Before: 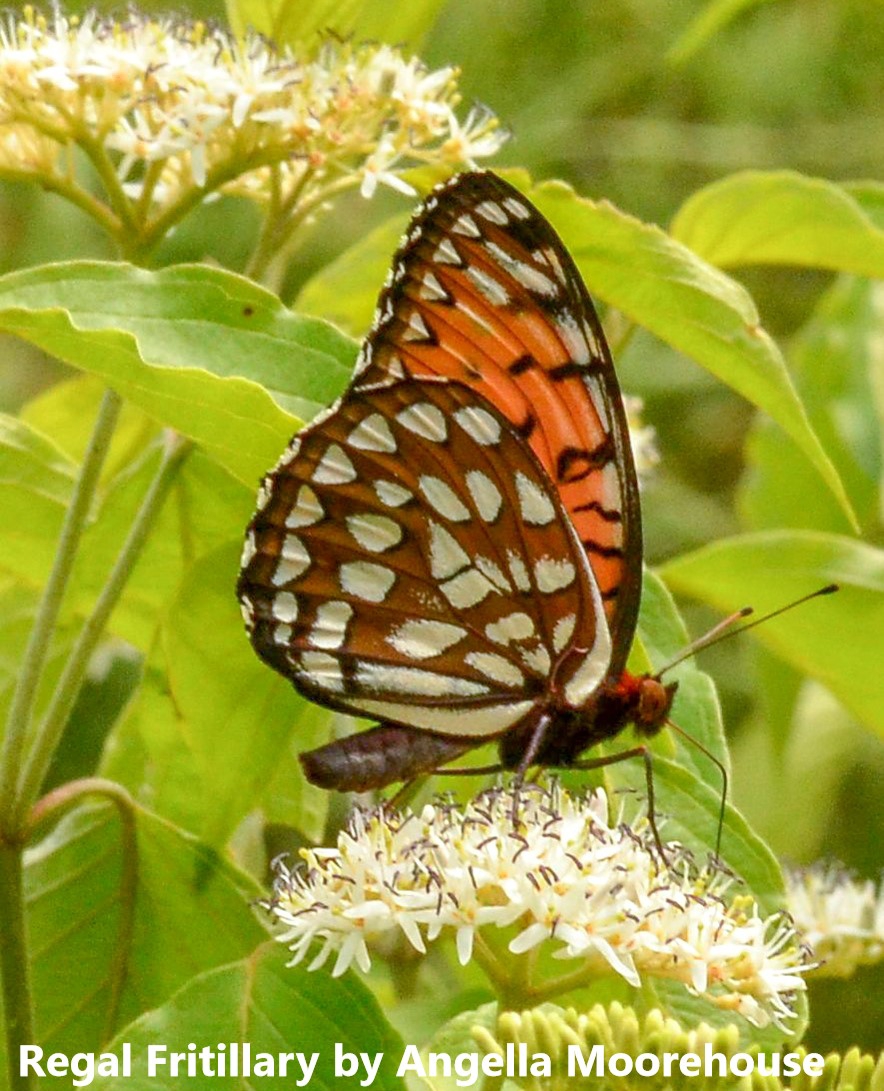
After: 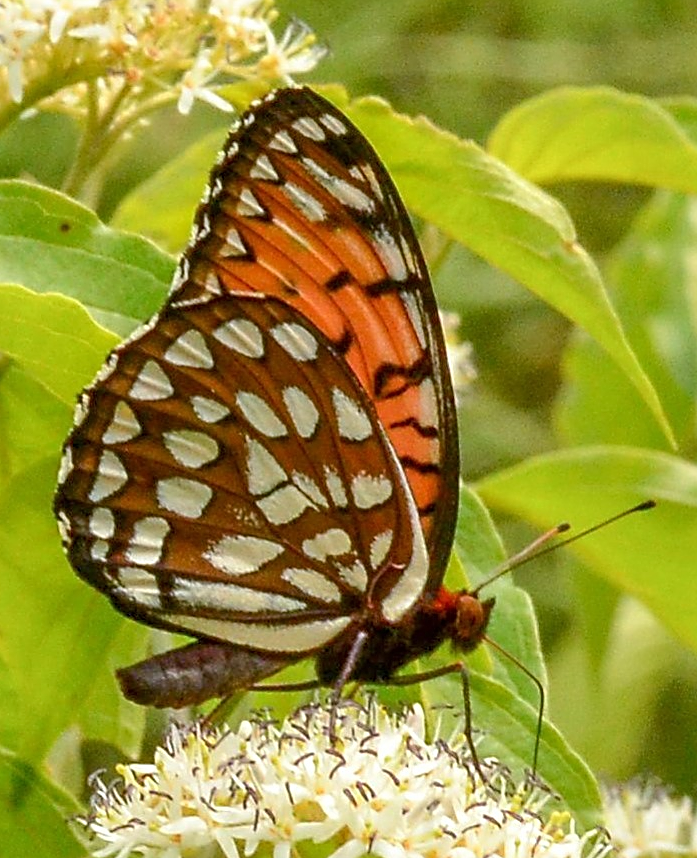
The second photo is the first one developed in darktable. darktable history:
sharpen: on, module defaults
crop and rotate: left 20.723%, top 7.798%, right 0.386%, bottom 13.468%
